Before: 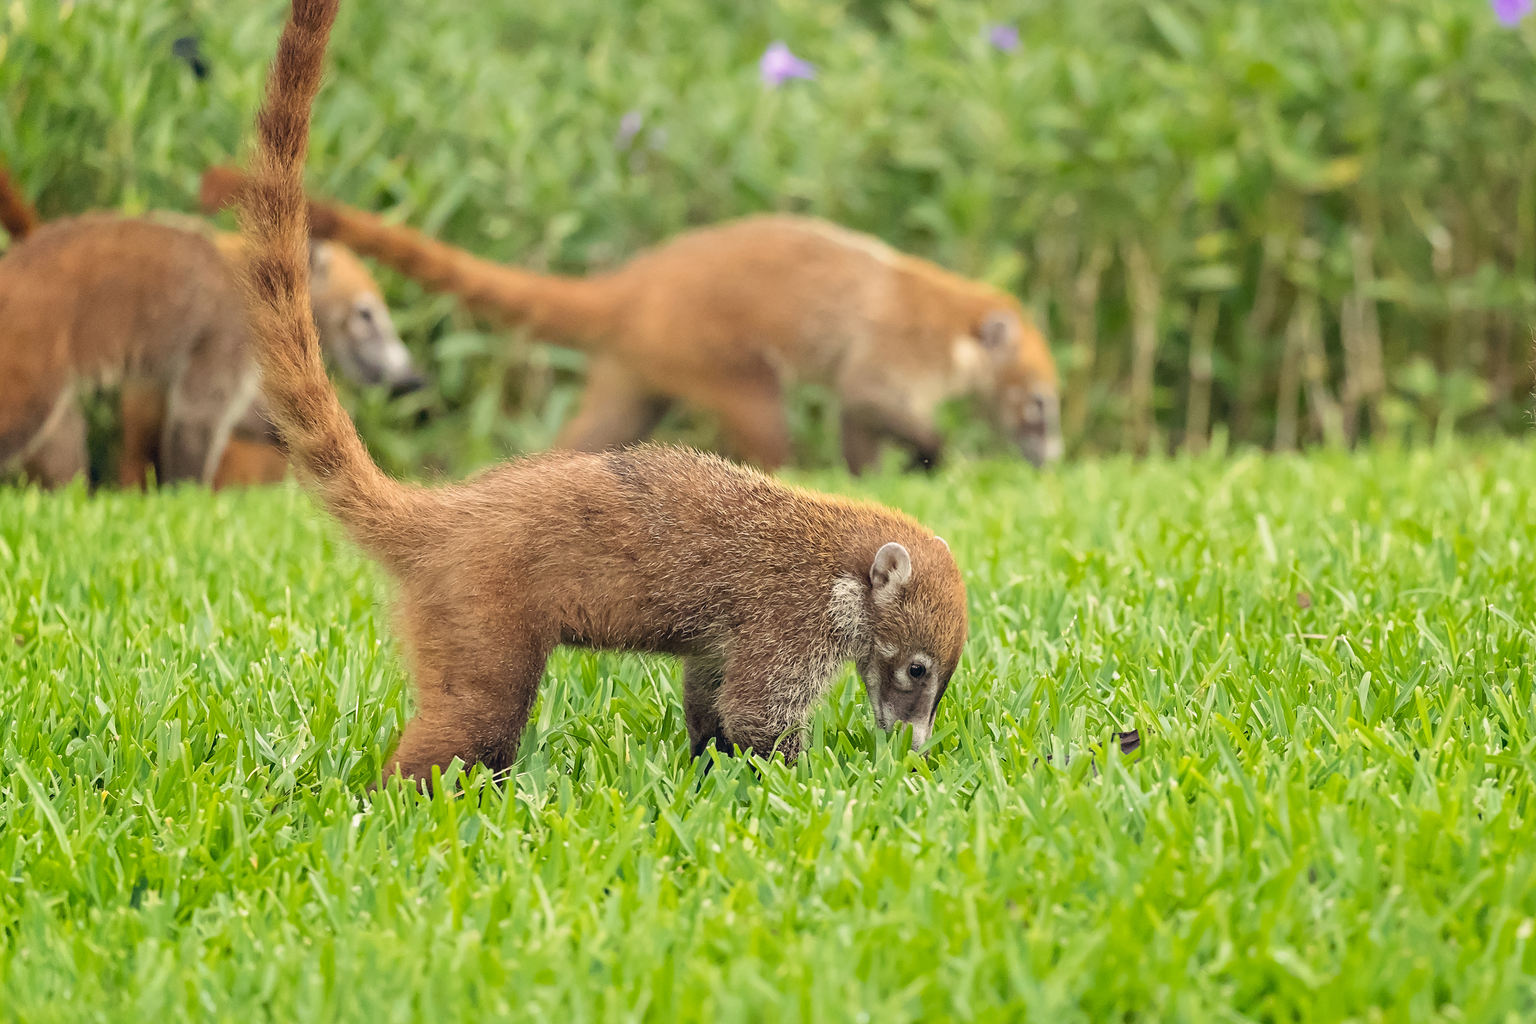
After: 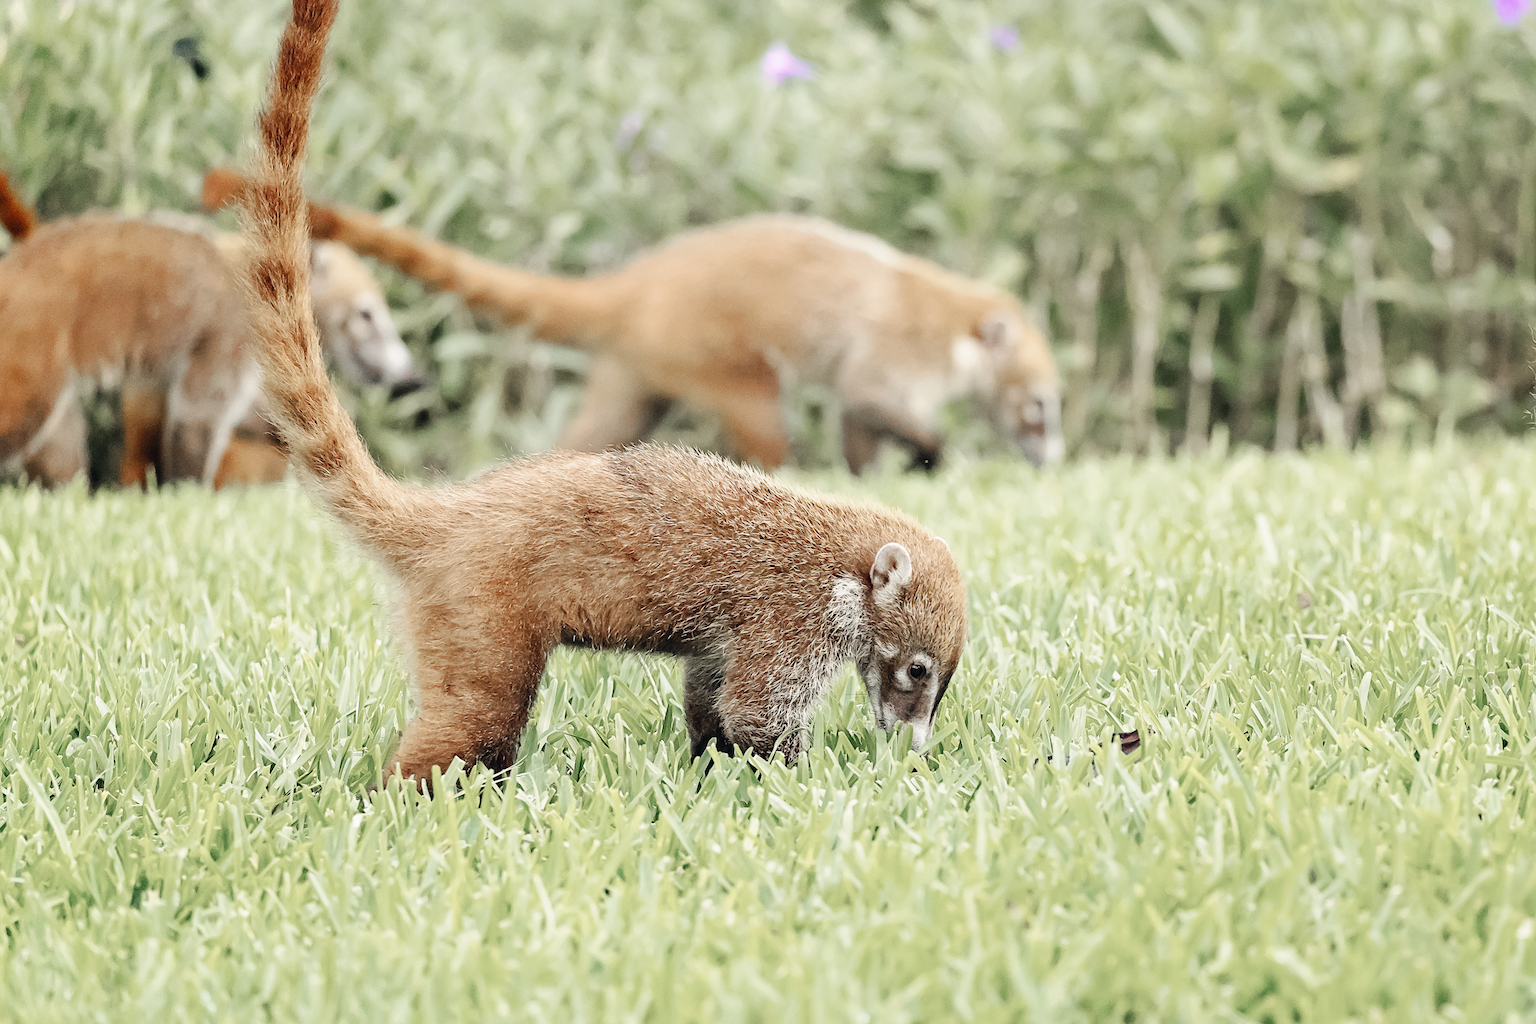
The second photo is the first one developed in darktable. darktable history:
tone equalizer: on, module defaults
base curve: curves: ch0 [(0, 0) (0.036, 0.025) (0.121, 0.166) (0.206, 0.329) (0.605, 0.79) (1, 1)], preserve colors none
color zones: curves: ch1 [(0, 0.708) (0.088, 0.648) (0.245, 0.187) (0.429, 0.326) (0.571, 0.498) (0.714, 0.5) (0.857, 0.5) (1, 0.708)]
